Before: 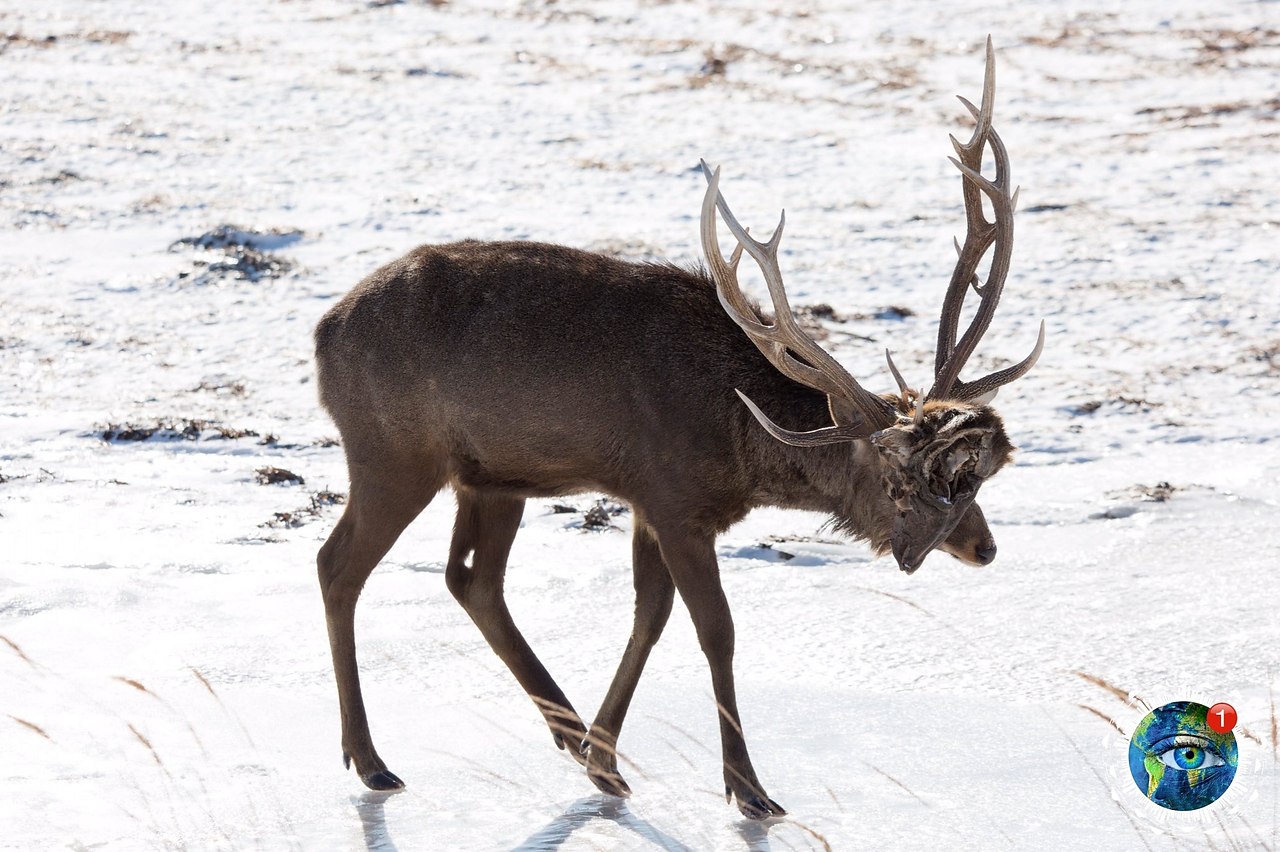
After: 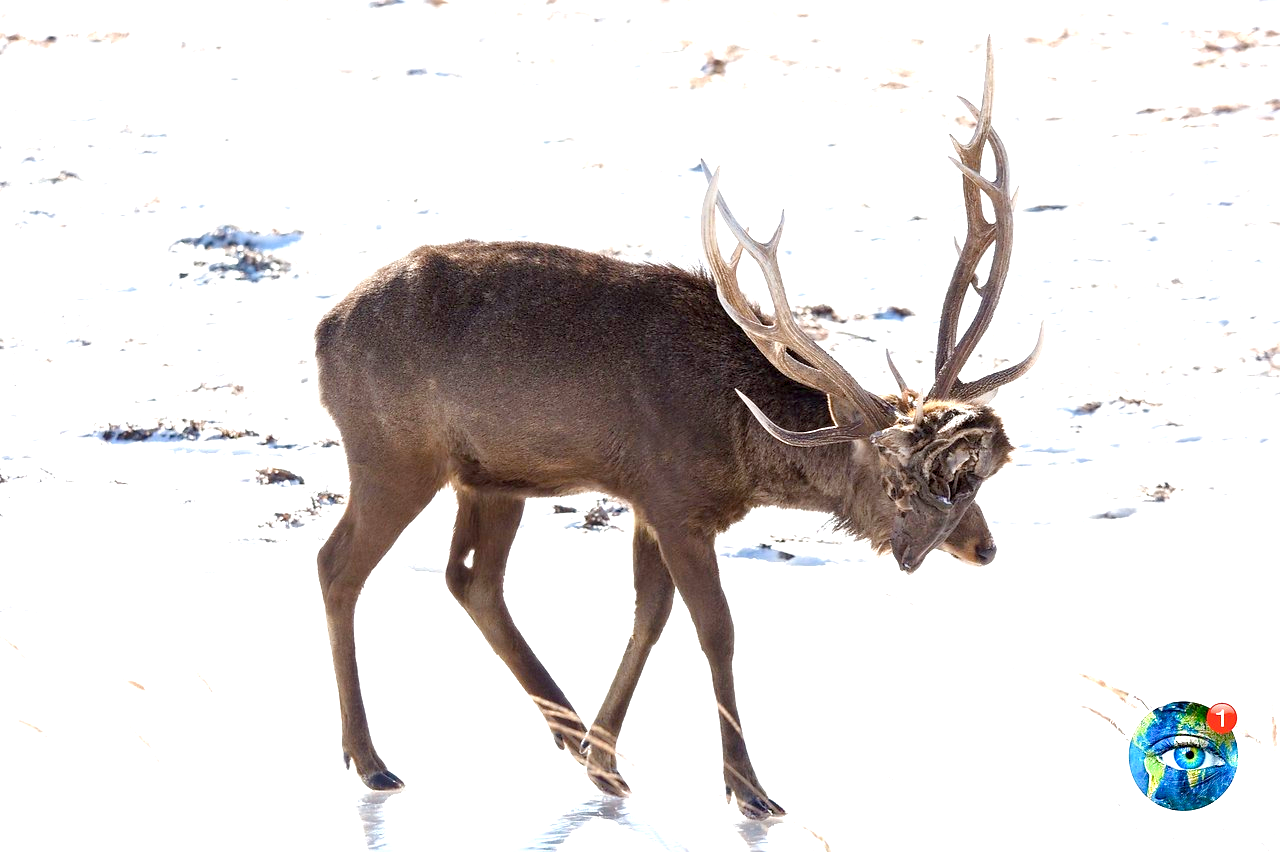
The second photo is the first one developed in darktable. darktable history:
color balance rgb: perceptual saturation grading › global saturation 0.471%, perceptual saturation grading › highlights -19.991%, perceptual saturation grading › shadows 19.379%, perceptual brilliance grading › global brilliance 9.313%, perceptual brilliance grading › shadows 15.371%, global vibrance 20%
exposure: black level correction 0.001, exposure 0.672 EV, compensate exposure bias true, compensate highlight preservation false
